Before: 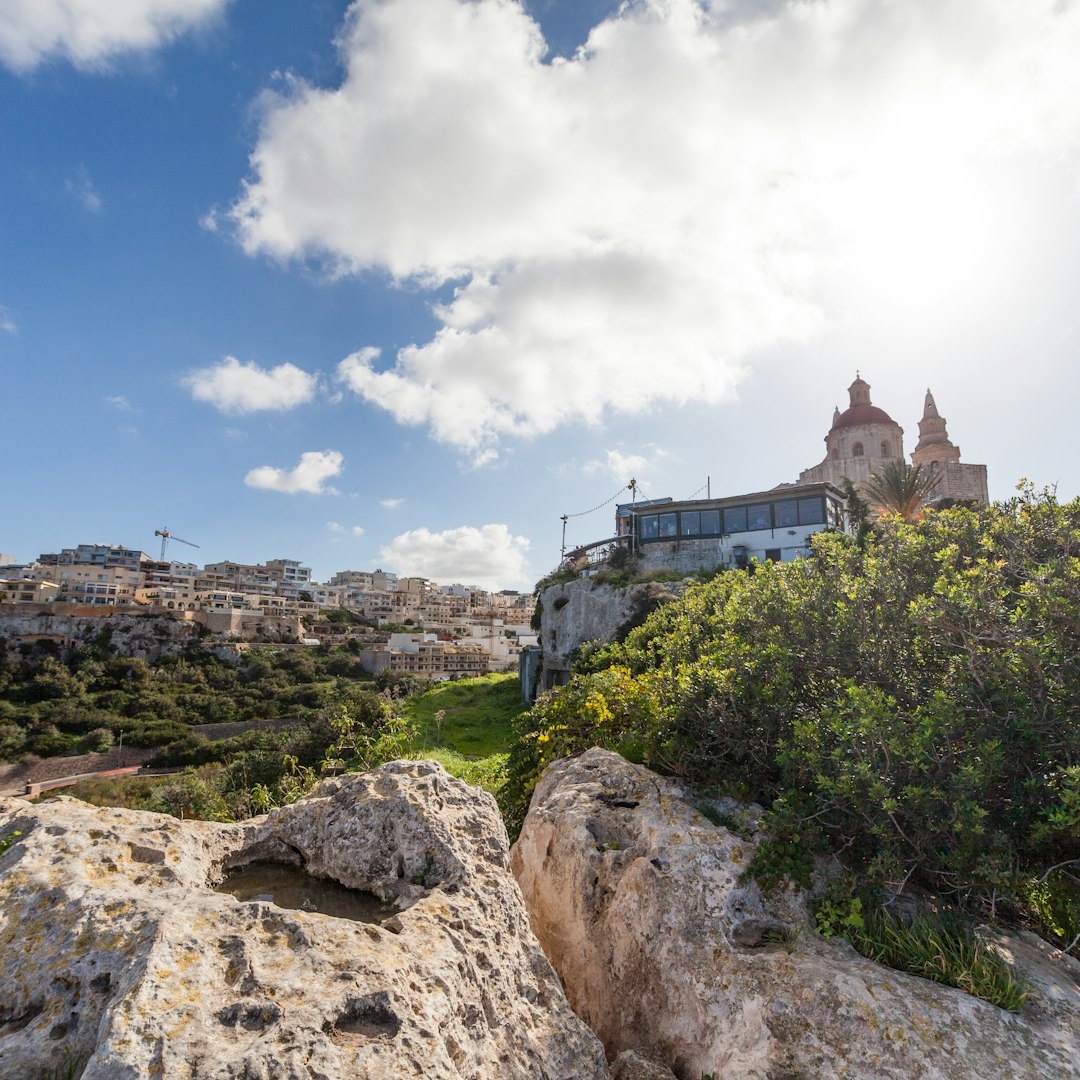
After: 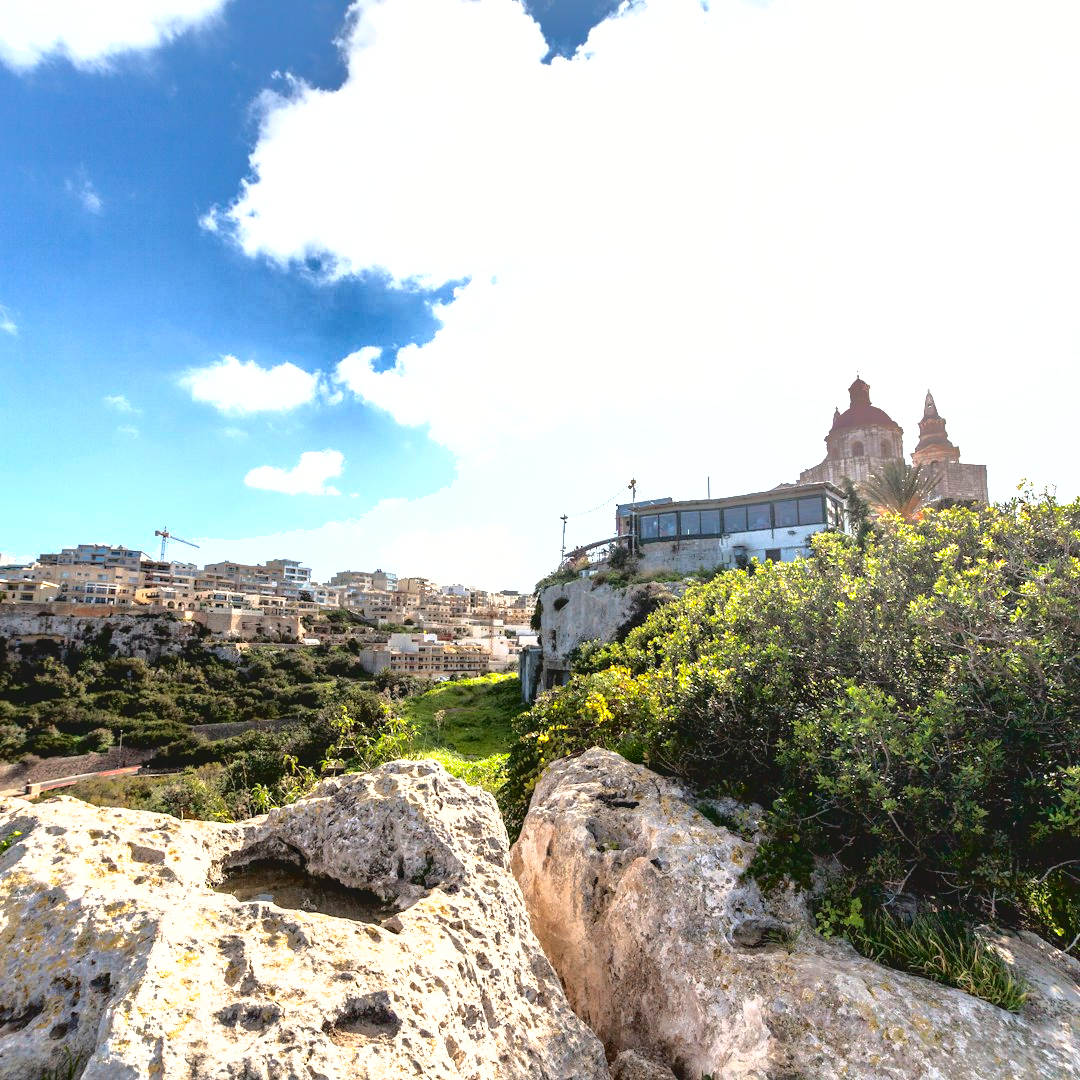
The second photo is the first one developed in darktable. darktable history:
tone curve: curves: ch0 [(0, 0) (0.003, 0.047) (0.011, 0.047) (0.025, 0.047) (0.044, 0.049) (0.069, 0.051) (0.1, 0.062) (0.136, 0.086) (0.177, 0.125) (0.224, 0.178) (0.277, 0.246) (0.335, 0.324) (0.399, 0.407) (0.468, 0.48) (0.543, 0.57) (0.623, 0.675) (0.709, 0.772) (0.801, 0.876) (0.898, 0.963) (1, 1)], color space Lab, independent channels, preserve colors none
tone equalizer: -8 EV -1.05 EV, -7 EV -0.983 EV, -6 EV -0.852 EV, -5 EV -0.571 EV, -3 EV 0.609 EV, -2 EV 0.889 EV, -1 EV 0.985 EV, +0 EV 1.08 EV
shadows and highlights: highlights -59.73
